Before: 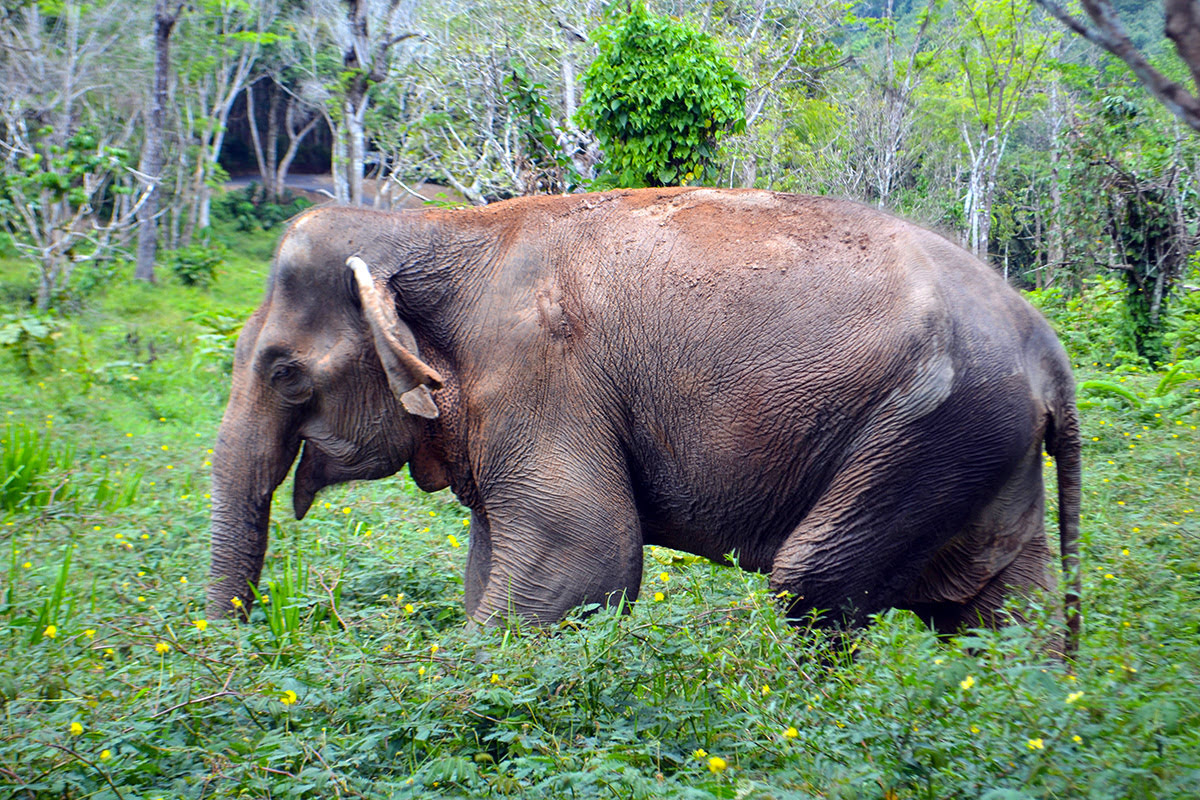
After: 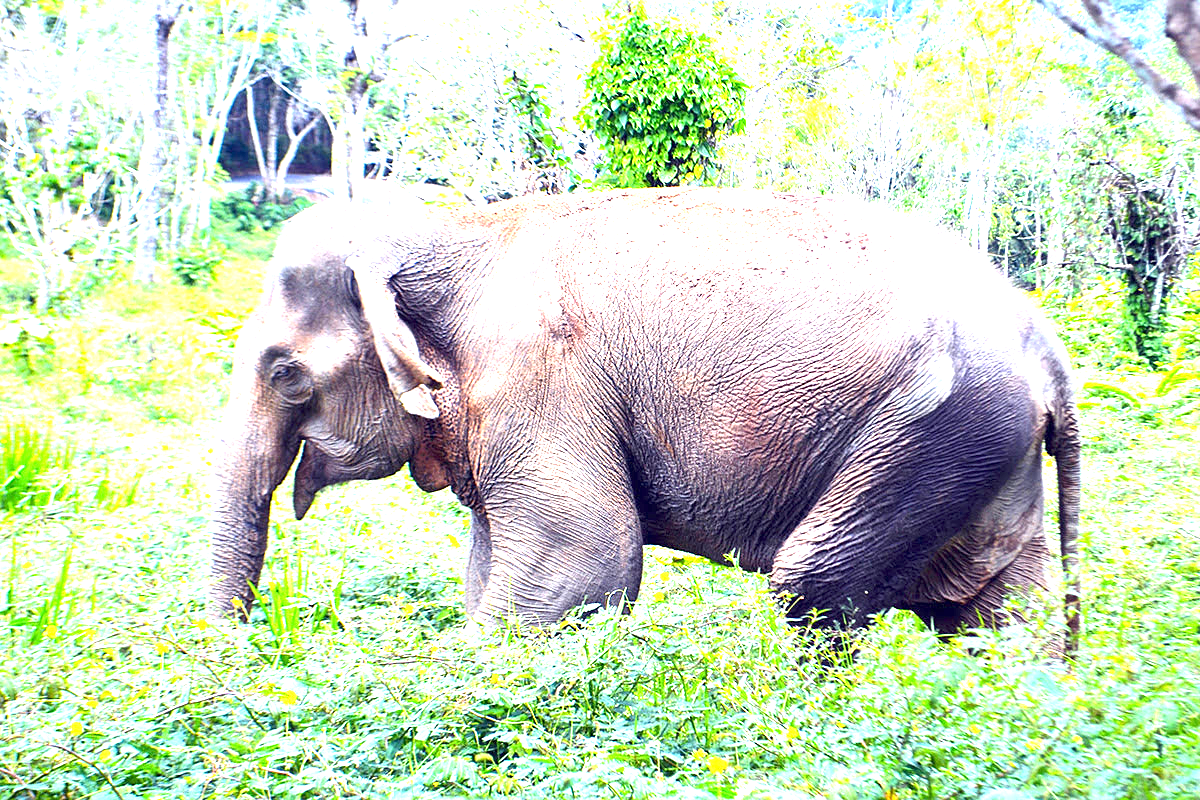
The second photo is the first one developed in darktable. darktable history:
sharpen: radius 1.272, amount 0.305, threshold 0
exposure: exposure 2.207 EV, compensate highlight preservation false
